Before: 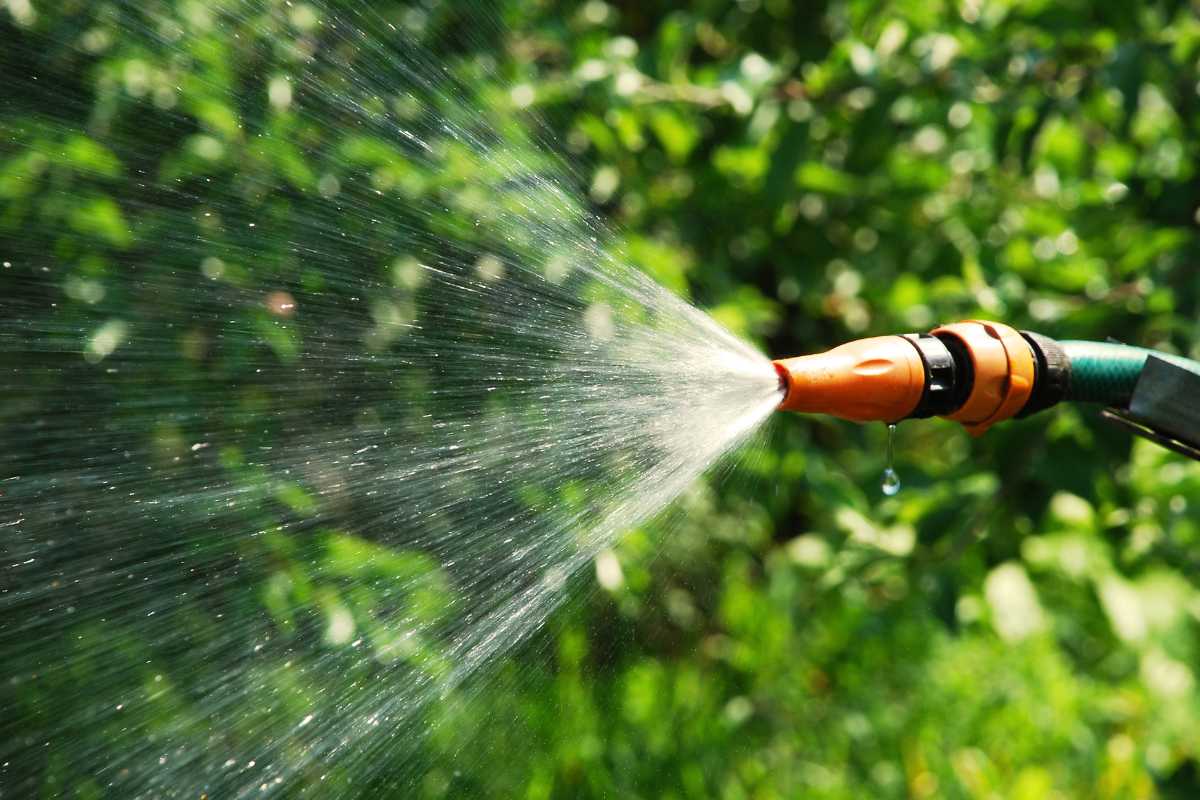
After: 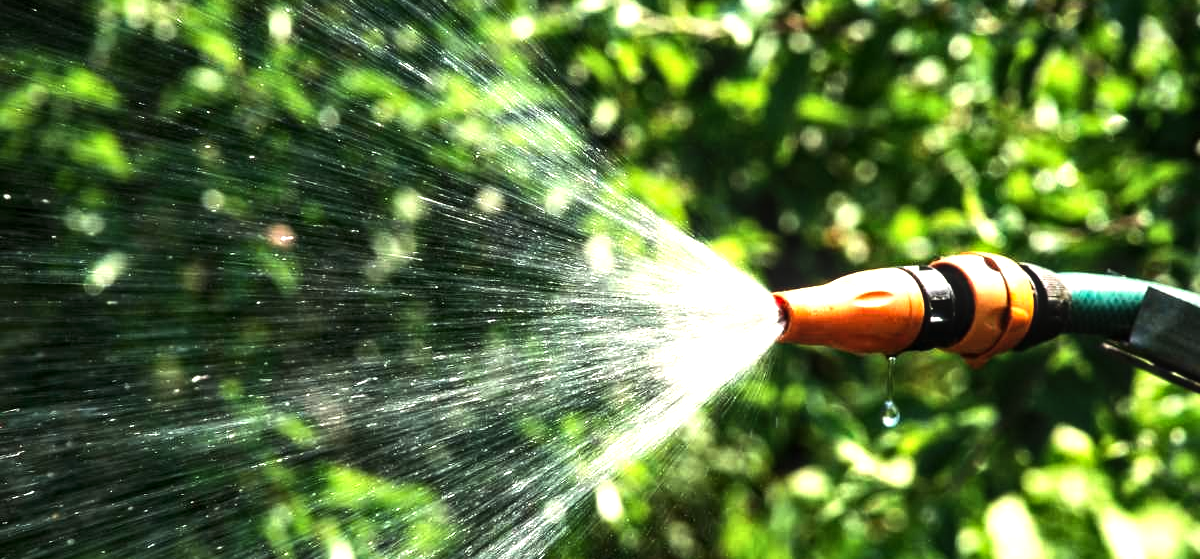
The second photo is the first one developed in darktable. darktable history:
tone equalizer: -8 EV -1.06 EV, -7 EV -1.03 EV, -6 EV -0.89 EV, -5 EV -0.59 EV, -3 EV 0.574 EV, -2 EV 0.887 EV, -1 EV 1 EV, +0 EV 1.08 EV, edges refinement/feathering 500, mask exposure compensation -1.57 EV, preserve details no
local contrast: detail 130%
crop and rotate: top 8.518%, bottom 21.499%
